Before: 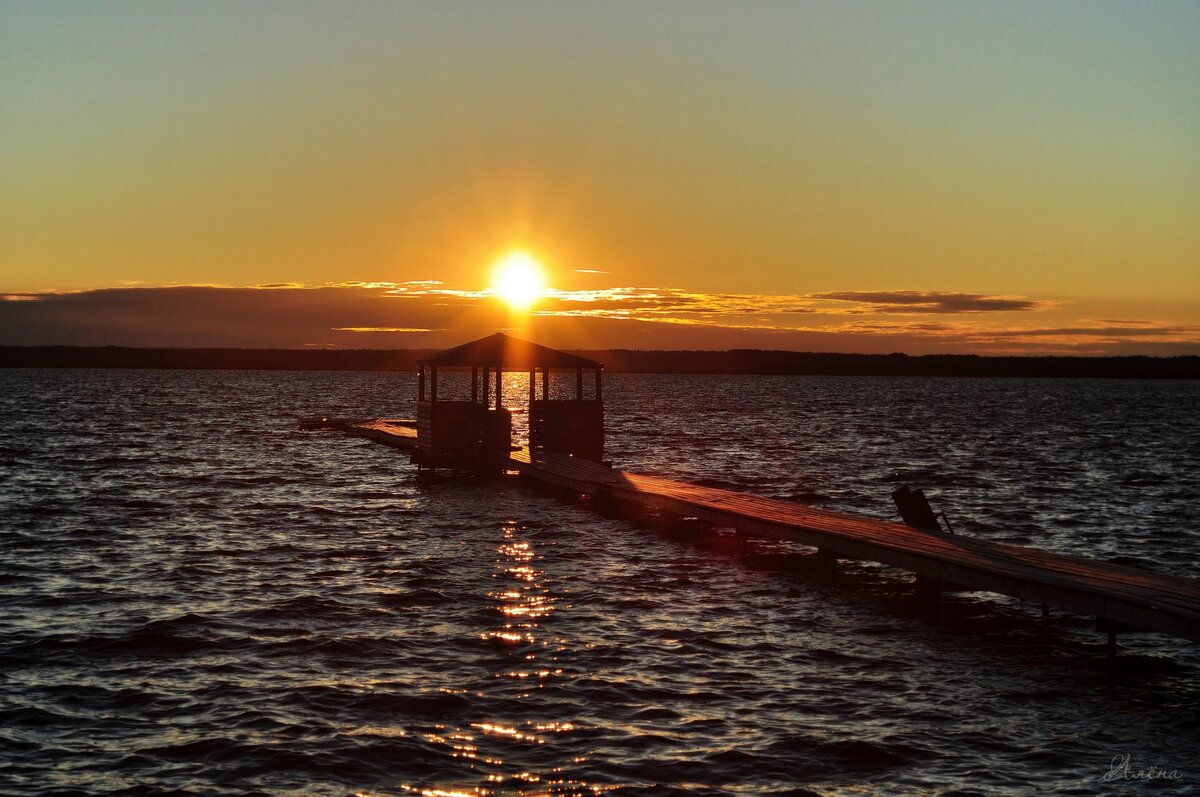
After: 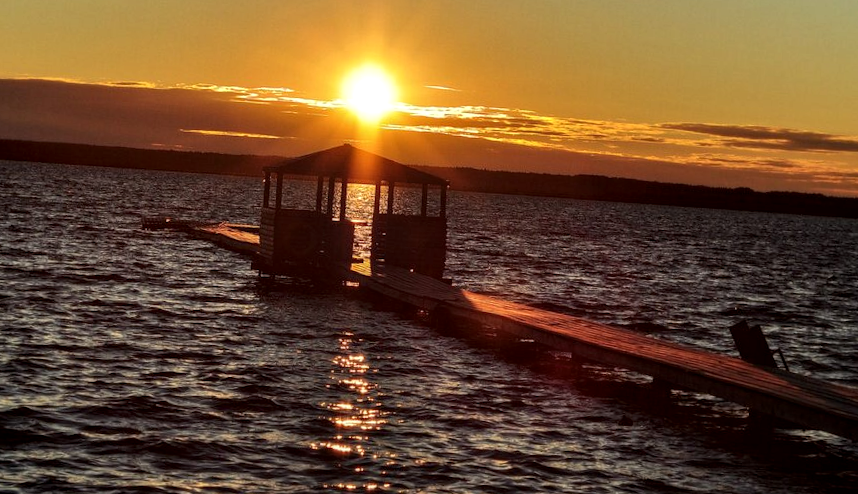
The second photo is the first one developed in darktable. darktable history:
crop and rotate: angle -3.37°, left 9.79%, top 20.73%, right 12.42%, bottom 11.82%
local contrast: detail 130%
